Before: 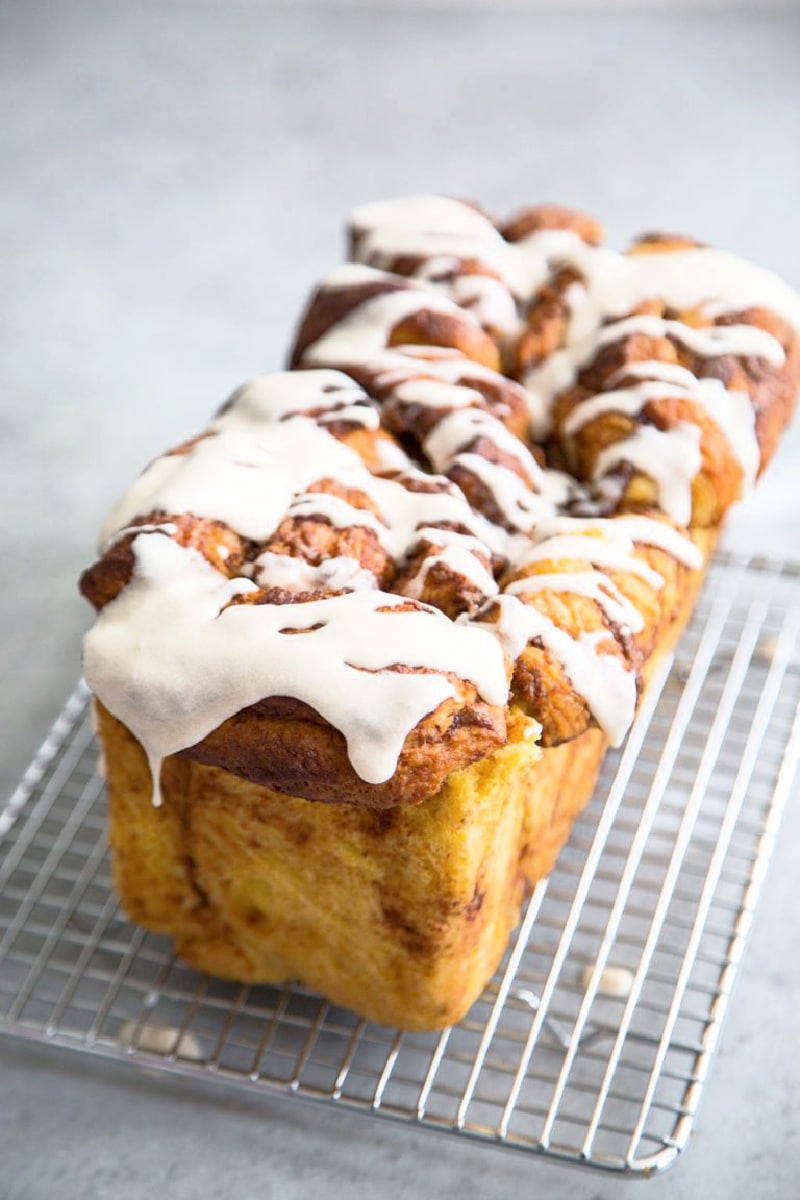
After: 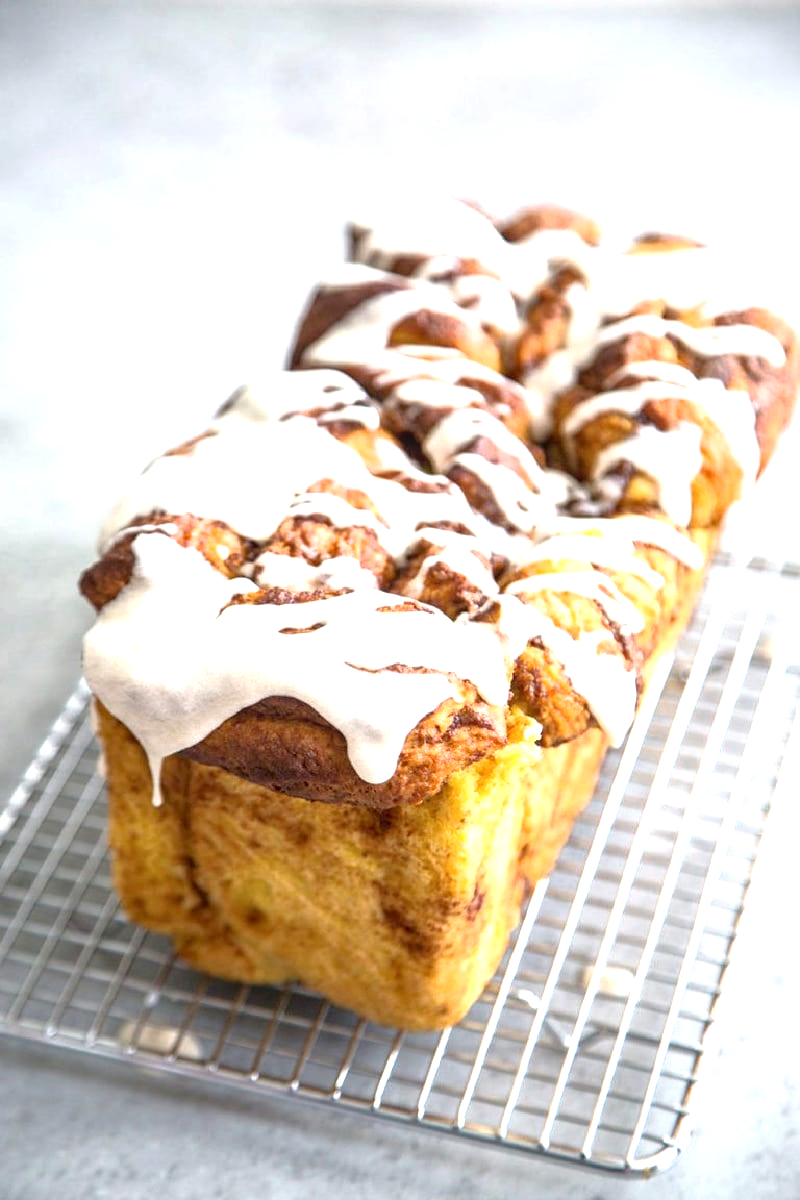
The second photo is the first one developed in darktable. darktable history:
local contrast: on, module defaults
exposure: exposure 0.606 EV, compensate highlight preservation false
